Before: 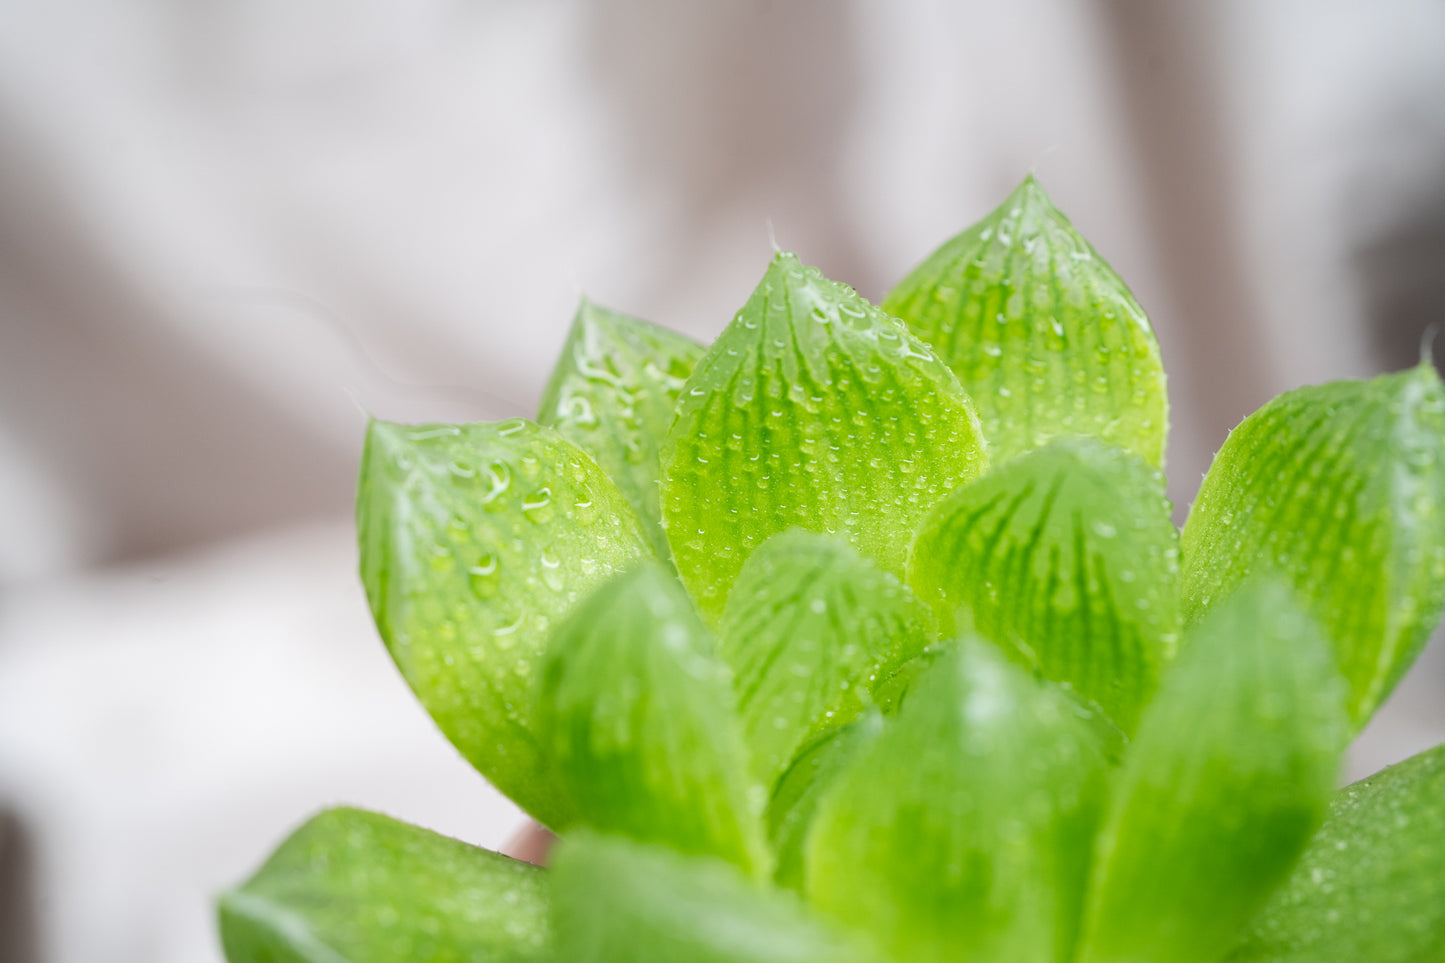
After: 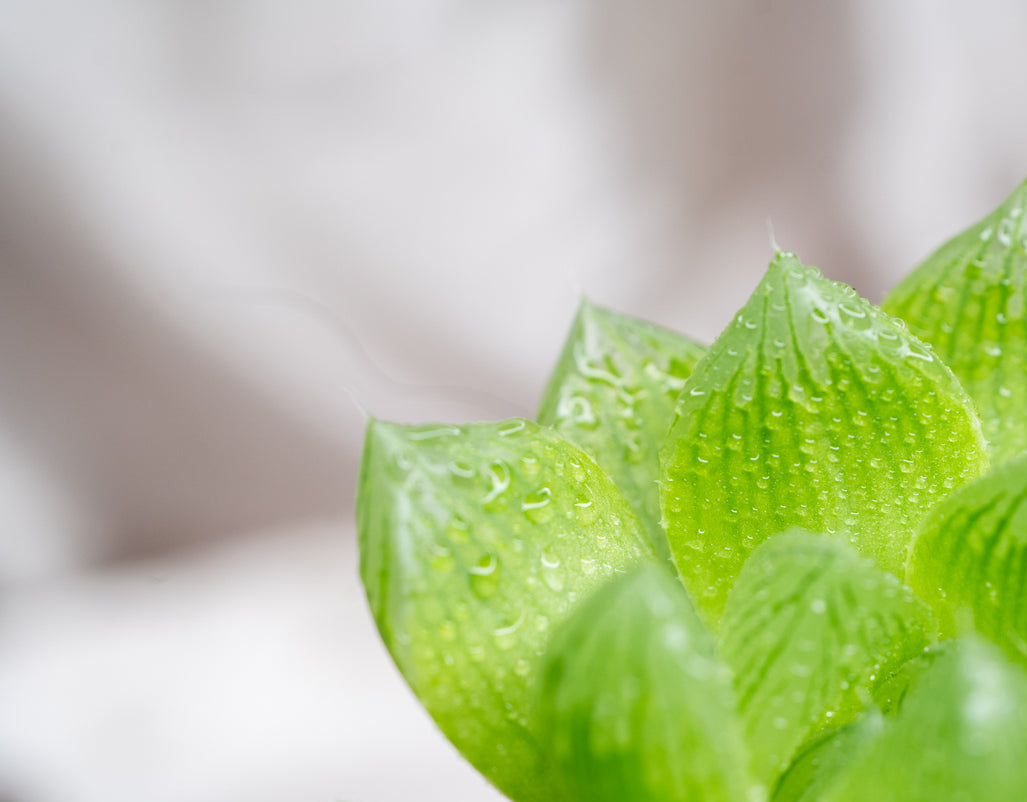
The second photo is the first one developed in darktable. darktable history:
tone equalizer: on, module defaults
crop: right 28.885%, bottom 16.626%
